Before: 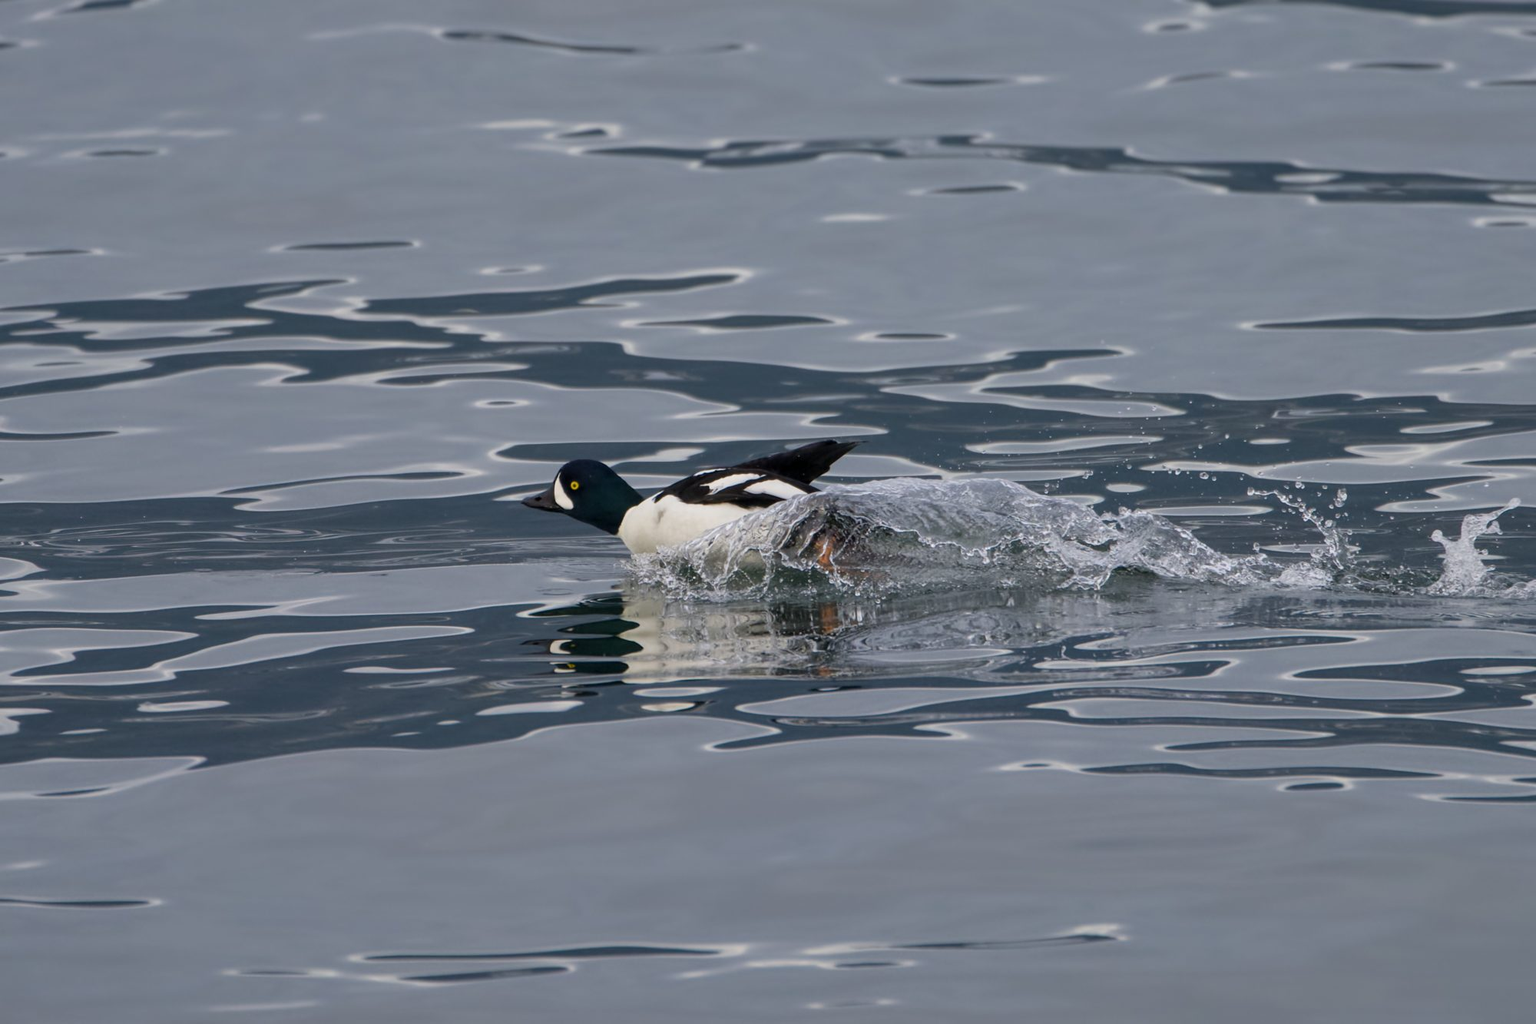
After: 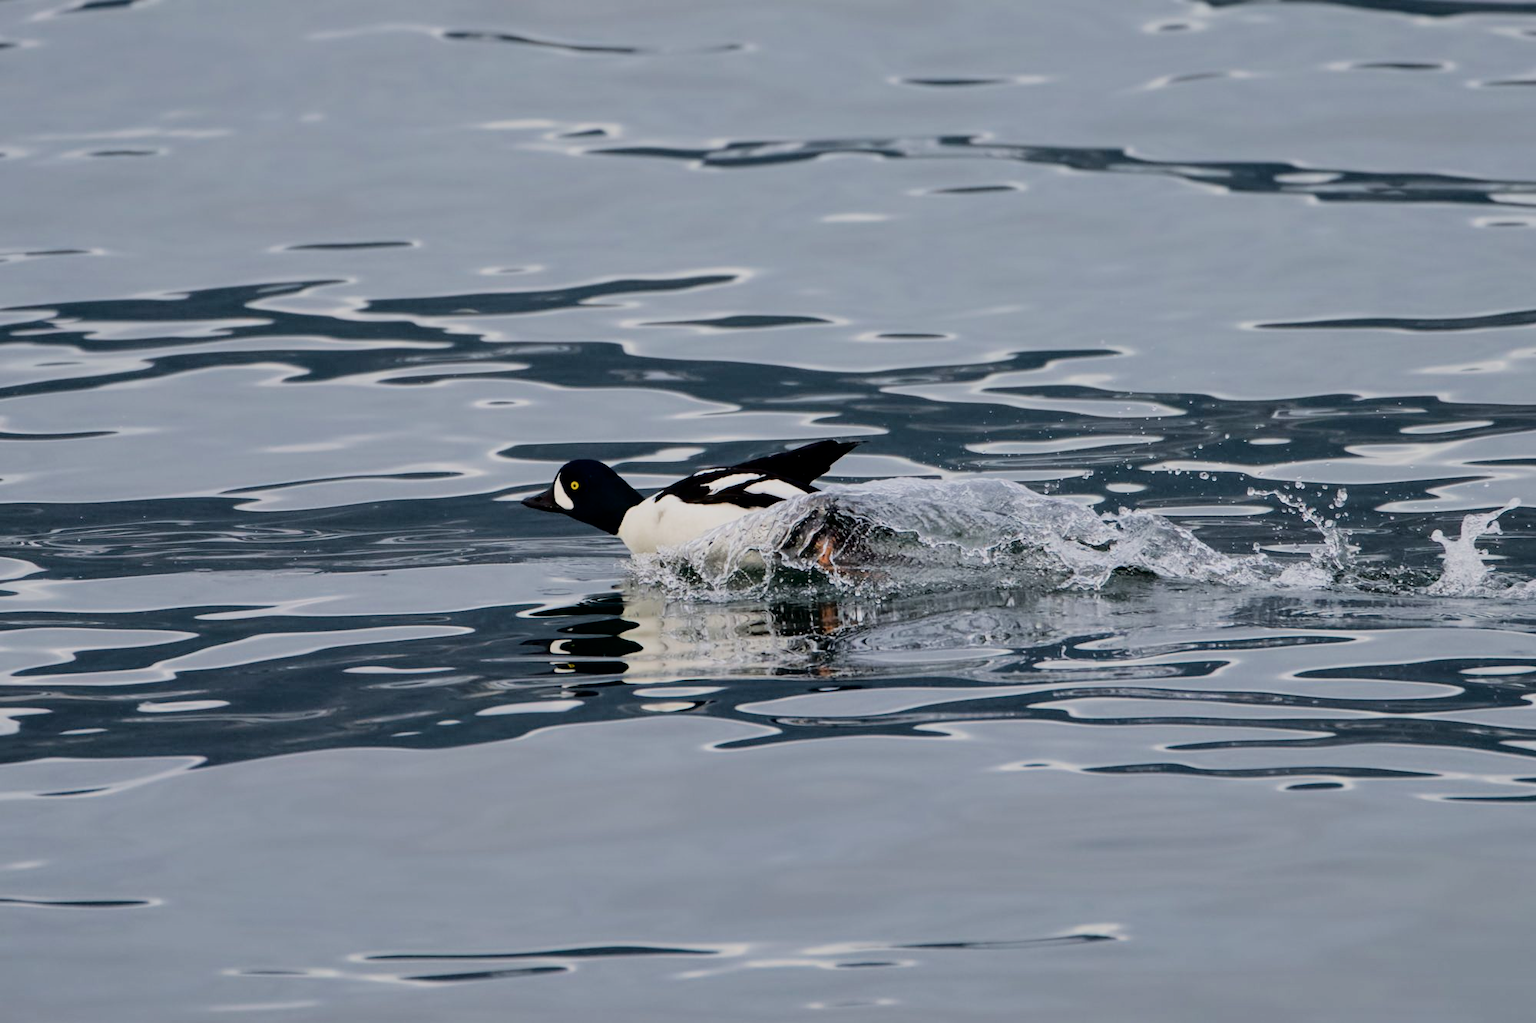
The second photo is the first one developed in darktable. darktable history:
exposure: compensate highlight preservation false
filmic rgb: black relative exposure -7.22 EV, white relative exposure 5.36 EV, hardness 3.02, iterations of high-quality reconstruction 0
tone curve: curves: ch0 [(0, 0) (0.003, 0) (0.011, 0.001) (0.025, 0.003) (0.044, 0.005) (0.069, 0.012) (0.1, 0.023) (0.136, 0.039) (0.177, 0.088) (0.224, 0.15) (0.277, 0.239) (0.335, 0.334) (0.399, 0.43) (0.468, 0.526) (0.543, 0.621) (0.623, 0.711) (0.709, 0.791) (0.801, 0.87) (0.898, 0.949) (1, 1)], color space Lab, independent channels, preserve colors none
shadows and highlights: shadows 61.89, white point adjustment 0.428, highlights -33.44, compress 83.92%
